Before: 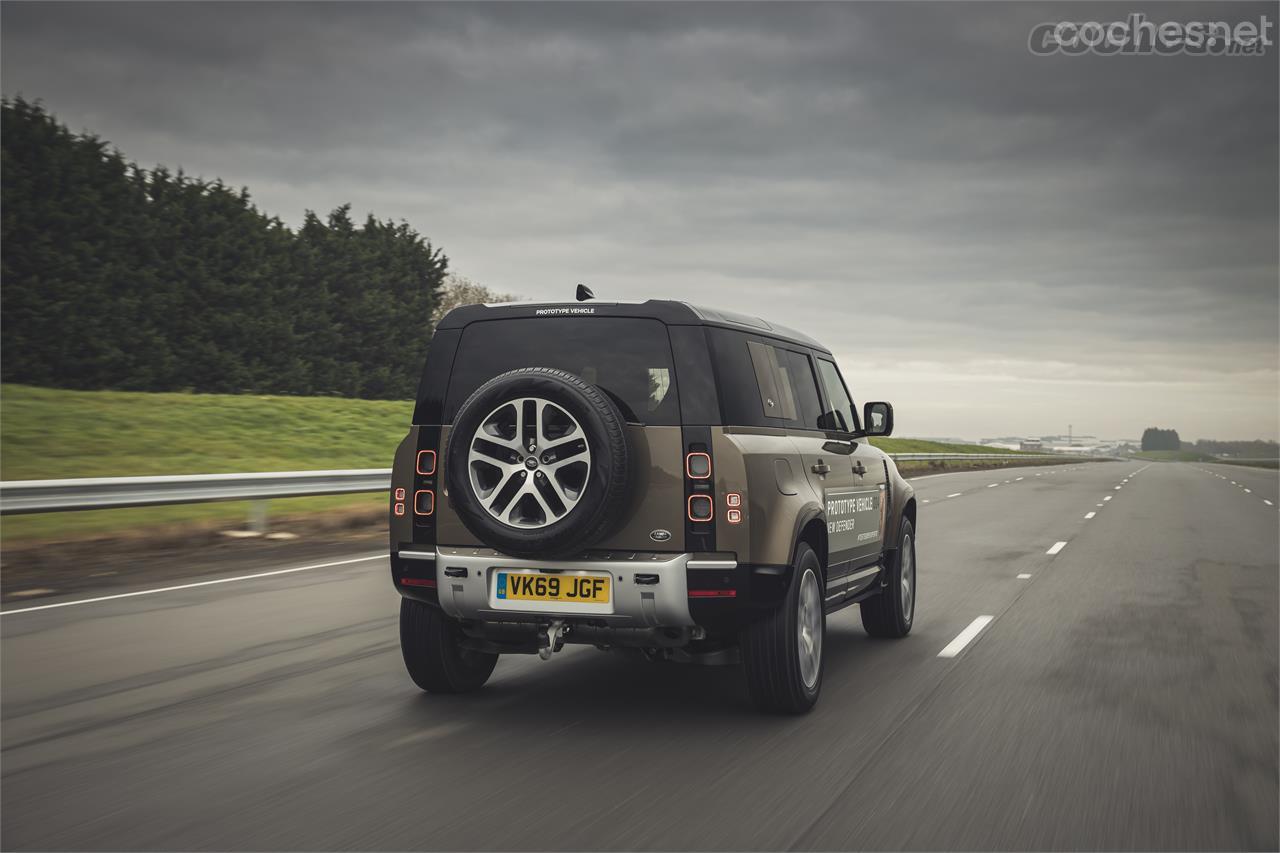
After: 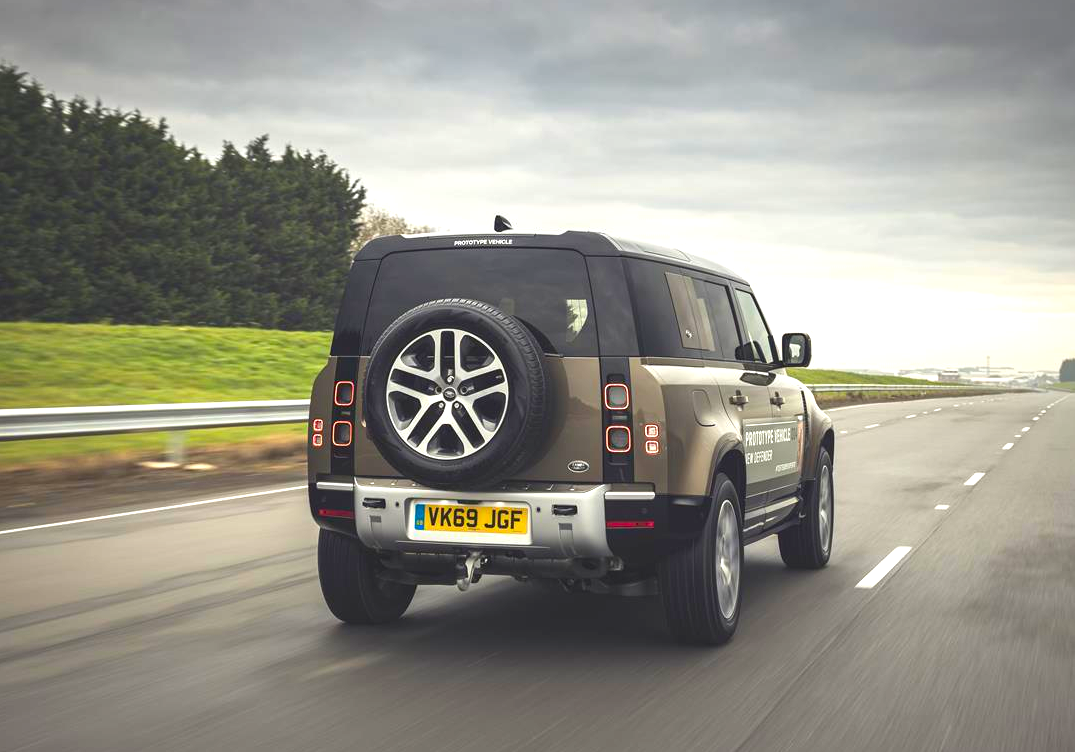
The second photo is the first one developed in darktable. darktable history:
contrast brightness saturation: brightness -0.02, saturation 0.35
exposure: black level correction 0, exposure 1 EV, compensate exposure bias true, compensate highlight preservation false
crop: left 6.446%, top 8.188%, right 9.538%, bottom 3.548%
